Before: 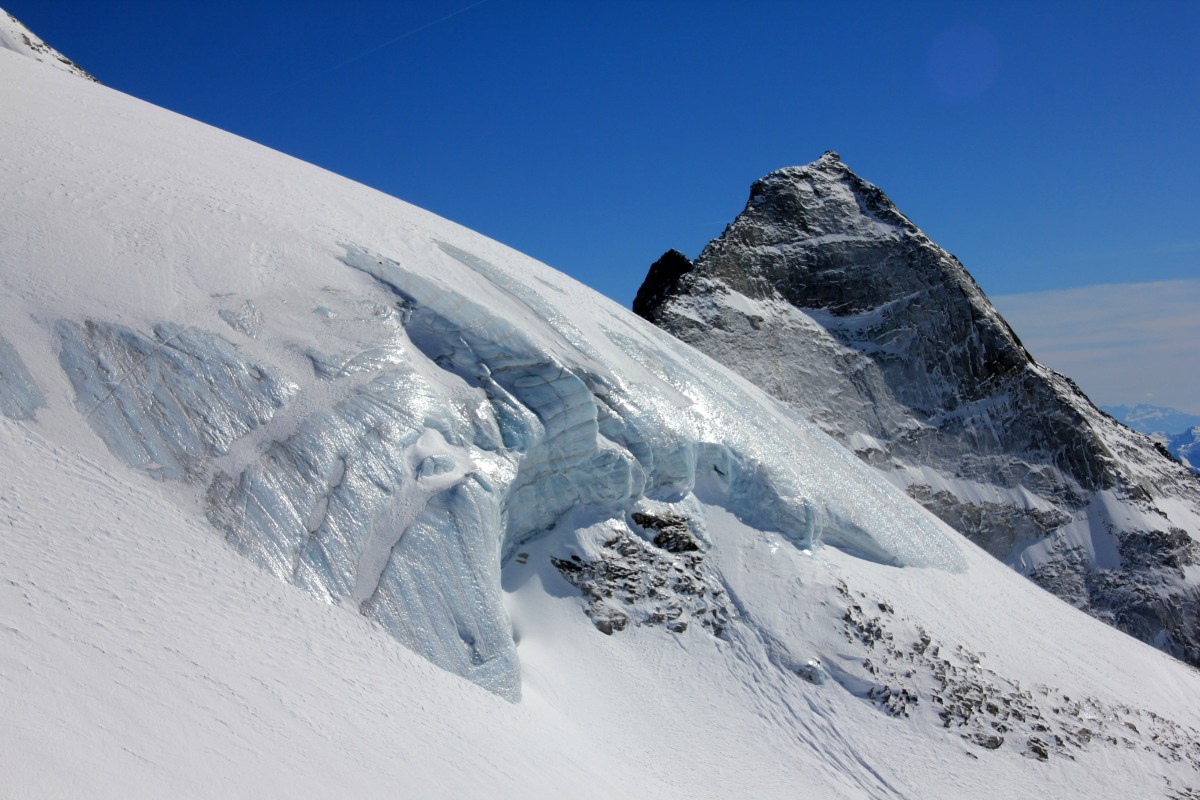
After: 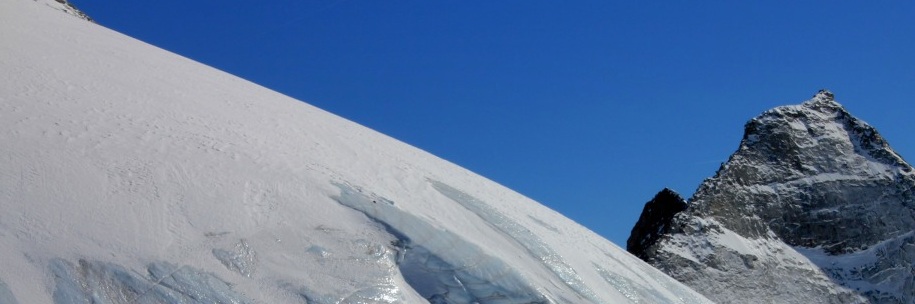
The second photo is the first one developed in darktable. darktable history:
shadows and highlights: on, module defaults
crop: left 0.579%, top 7.627%, right 23.167%, bottom 54.275%
